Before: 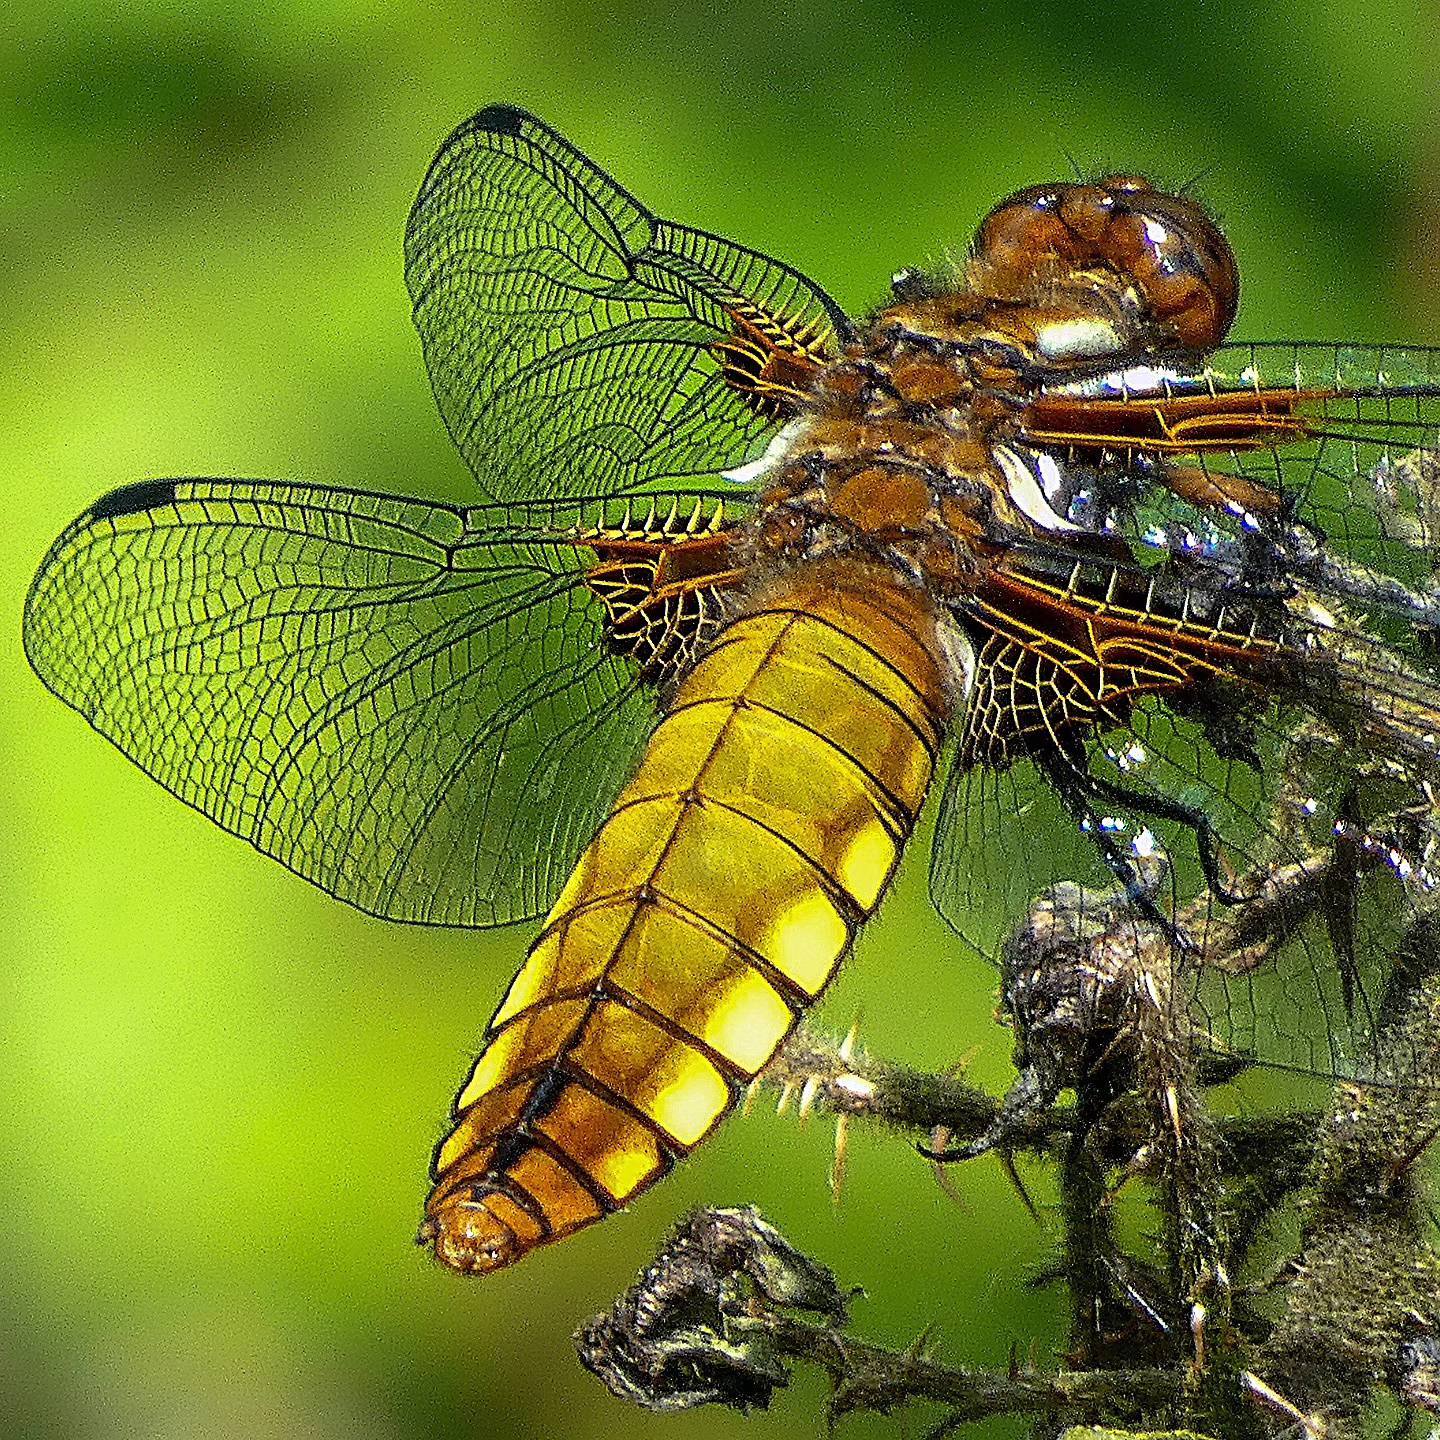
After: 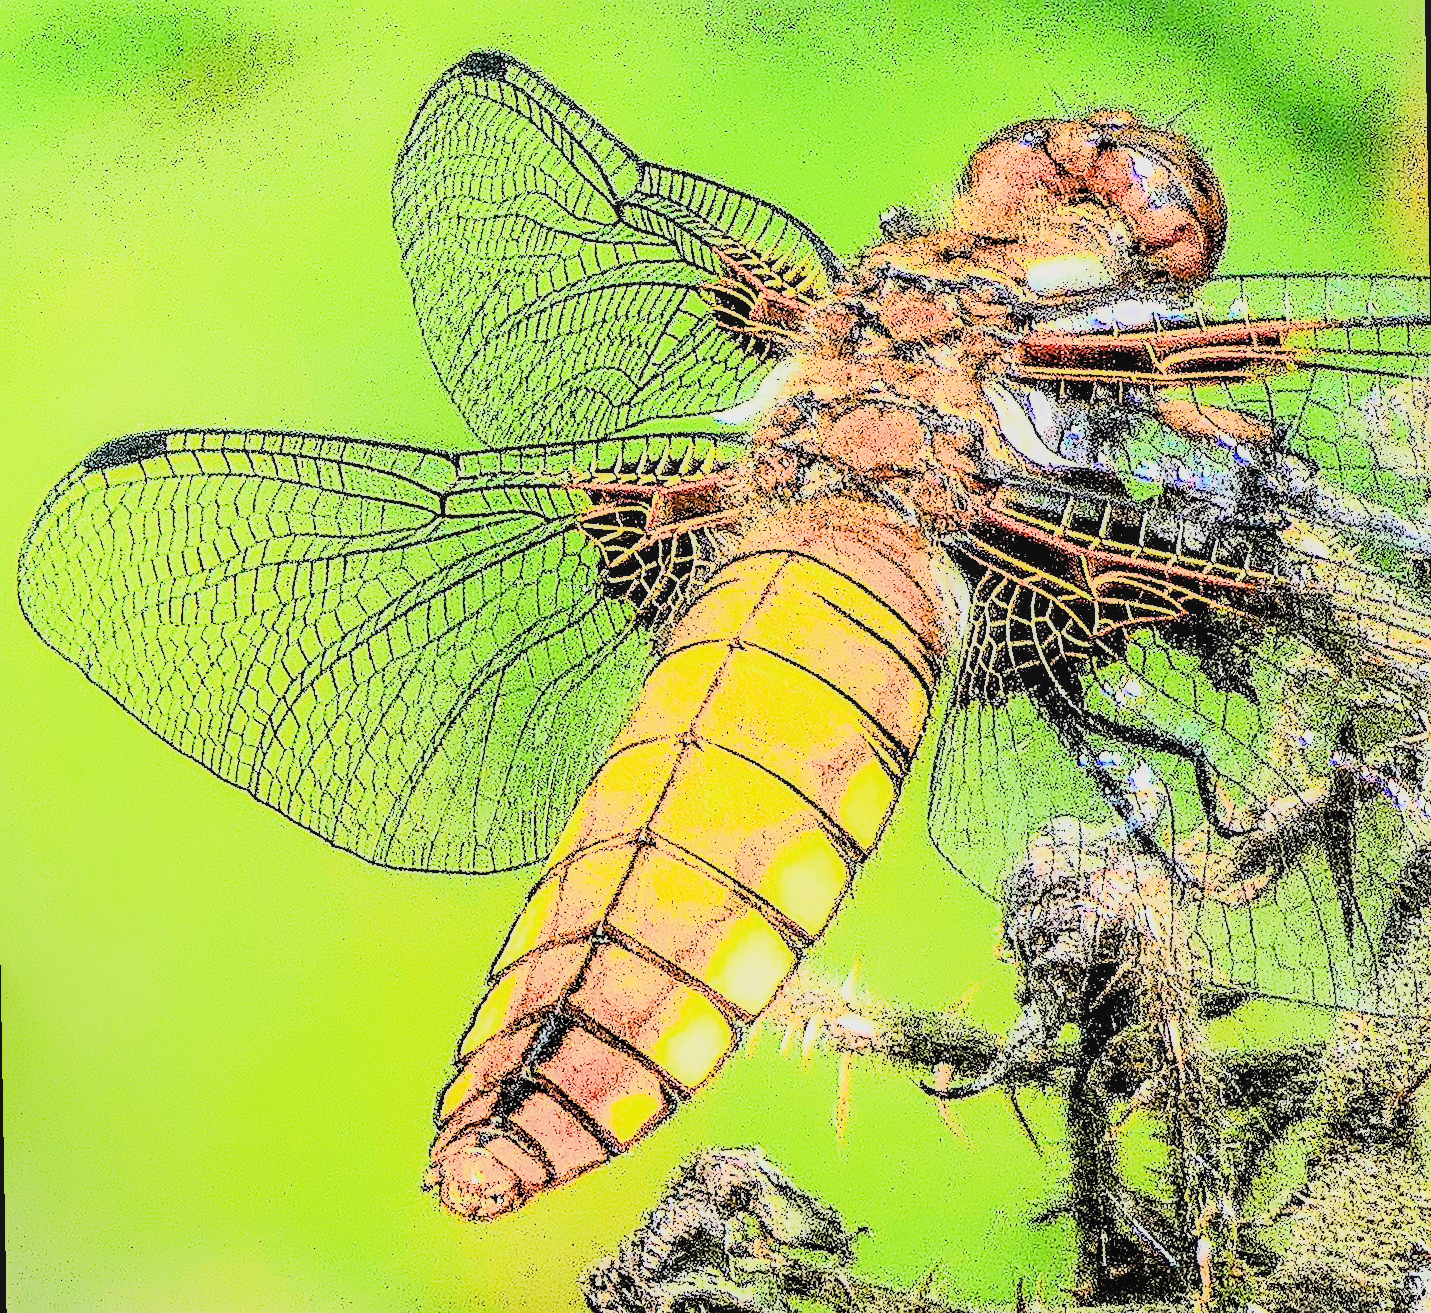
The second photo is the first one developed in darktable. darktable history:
local contrast: detail 130%
levels: levels [0.026, 0.507, 0.987]
rgb curve: curves: ch0 [(0, 0) (0.21, 0.15) (0.24, 0.21) (0.5, 0.75) (0.75, 0.96) (0.89, 0.99) (1, 1)]; ch1 [(0, 0.02) (0.21, 0.13) (0.25, 0.2) (0.5, 0.67) (0.75, 0.9) (0.89, 0.97) (1, 1)]; ch2 [(0, 0.02) (0.21, 0.13) (0.25, 0.2) (0.5, 0.67) (0.75, 0.9) (0.89, 0.97) (1, 1)], compensate middle gray true
exposure: black level correction 0, exposure 1.9 EV, compensate highlight preservation false
rotate and perspective: rotation -1°, crop left 0.011, crop right 0.989, crop top 0.025, crop bottom 0.975
filmic rgb: black relative exposure -5 EV, hardness 2.88, contrast 1.4
sharpen: on, module defaults
crop and rotate: top 2.479%, bottom 3.018%
